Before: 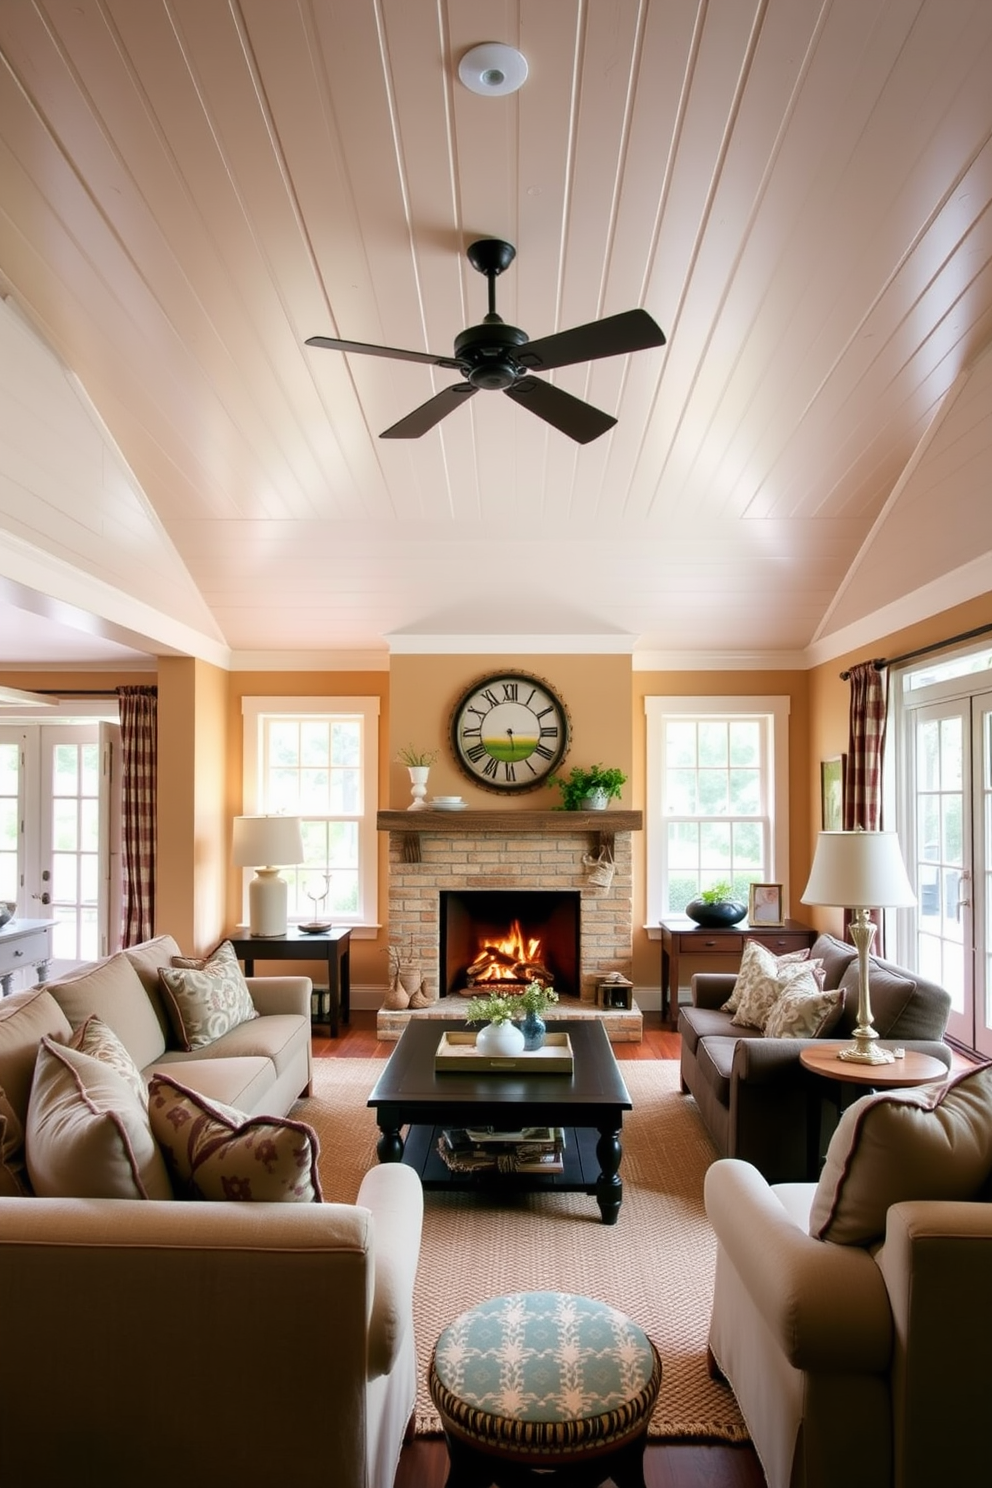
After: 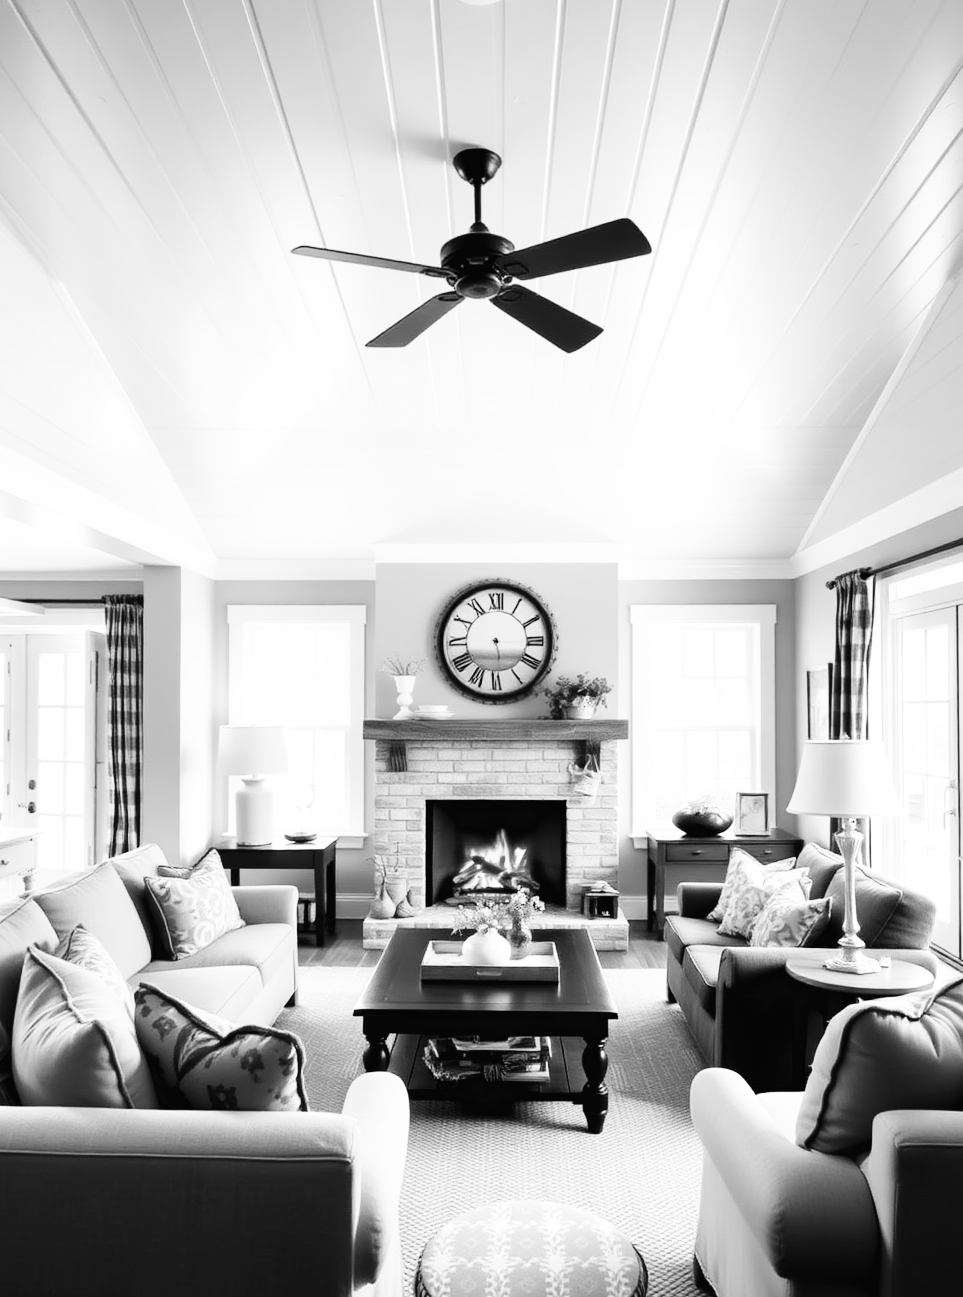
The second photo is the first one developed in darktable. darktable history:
base curve: curves: ch0 [(0, 0.003) (0.001, 0.002) (0.006, 0.004) (0.02, 0.022) (0.048, 0.086) (0.094, 0.234) (0.162, 0.431) (0.258, 0.629) (0.385, 0.8) (0.548, 0.918) (0.751, 0.988) (1, 1)], preserve colors none
monochrome: on, module defaults
crop: left 1.507%, top 6.147%, right 1.379%, bottom 6.637%
